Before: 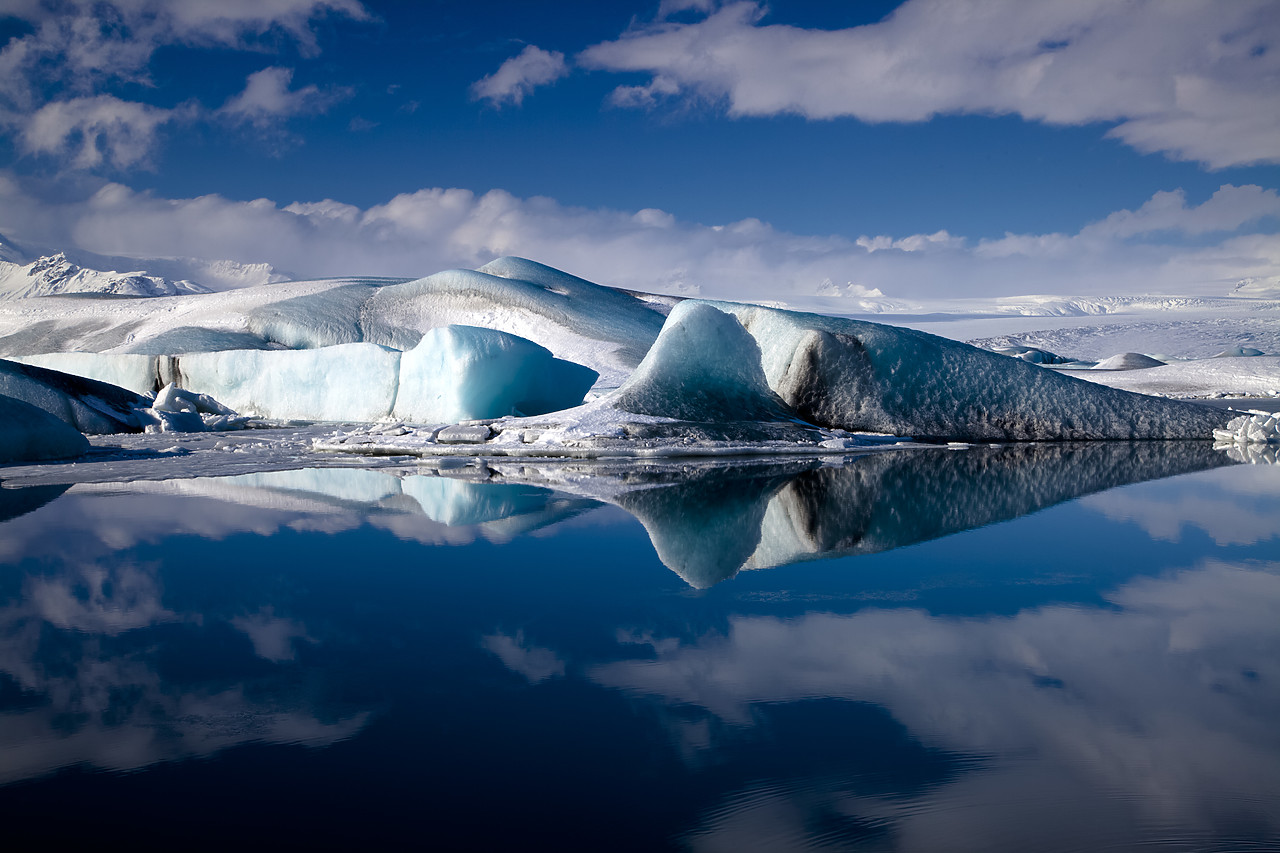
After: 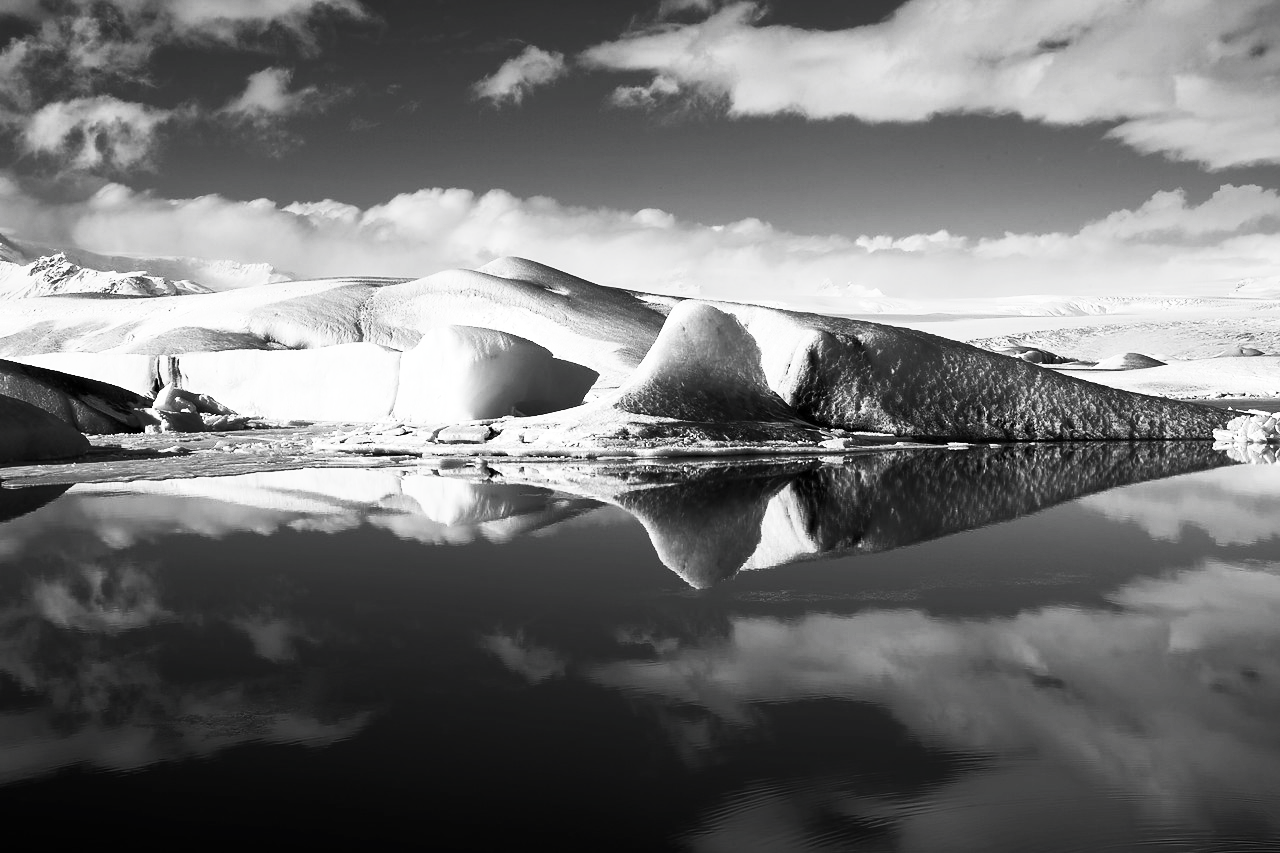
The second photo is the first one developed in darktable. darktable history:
contrast brightness saturation: contrast 0.548, brightness 0.477, saturation -0.988
